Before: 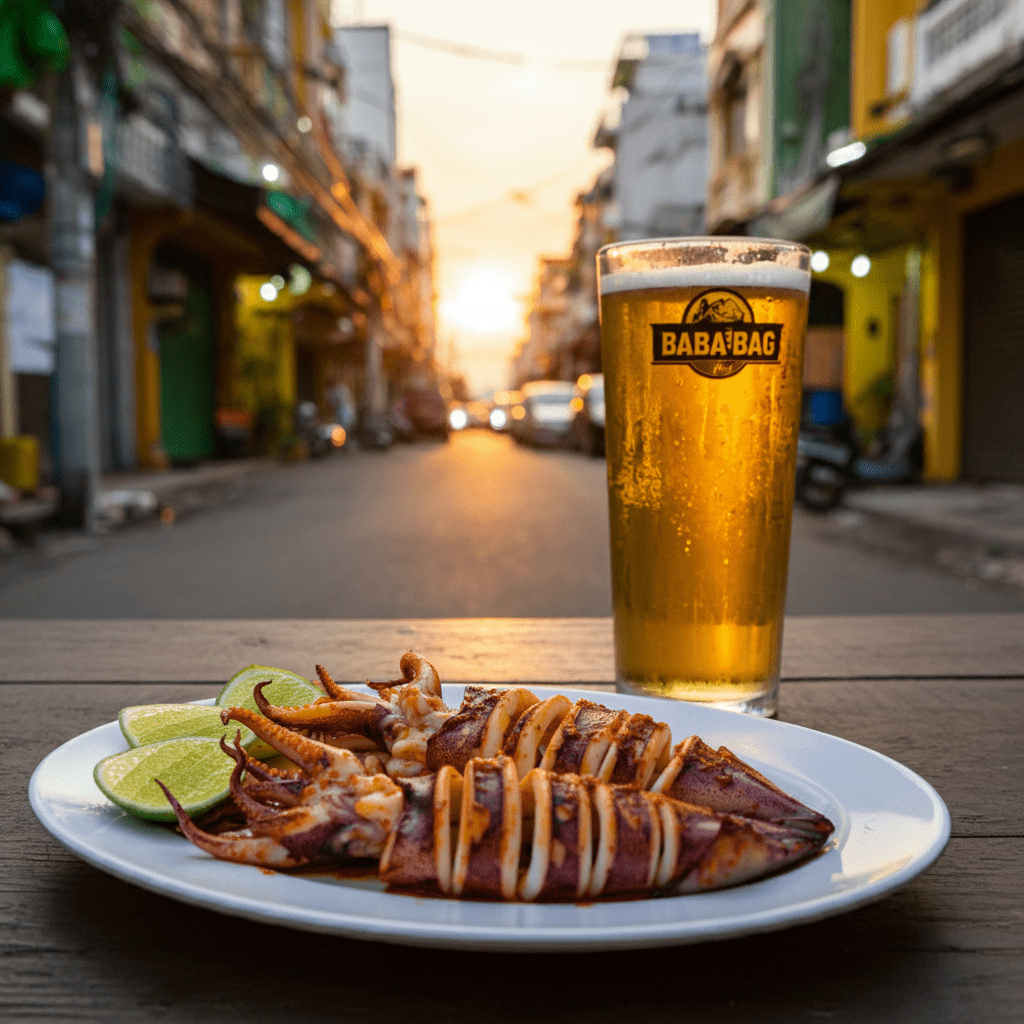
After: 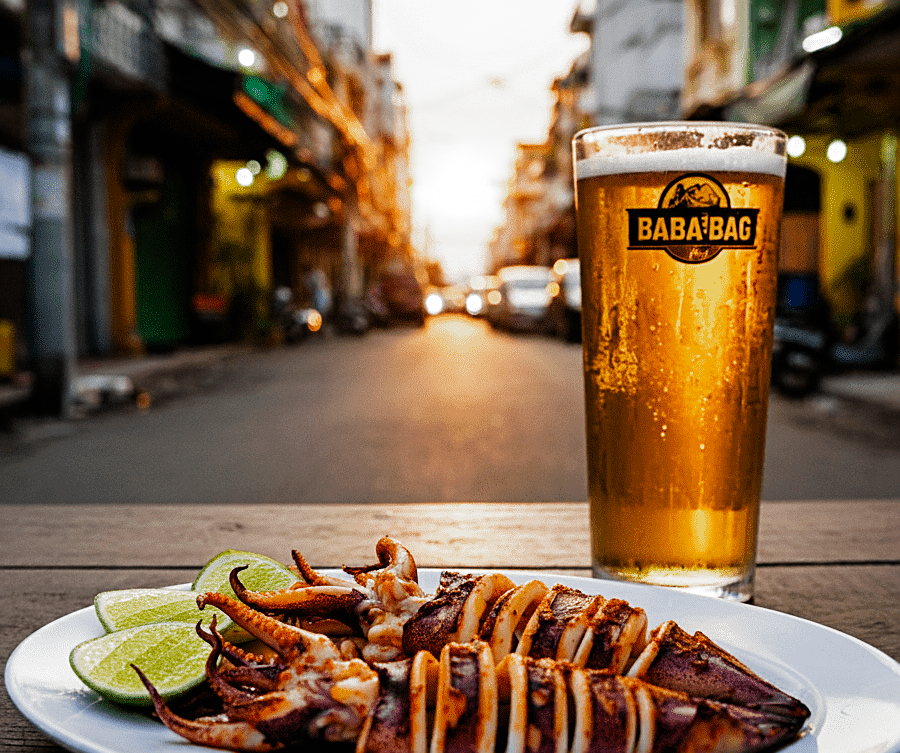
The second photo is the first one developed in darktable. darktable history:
filmic rgb: black relative exposure -6.43 EV, white relative exposure 2.43 EV, threshold 3 EV, hardness 5.27, latitude 0.1%, contrast 1.425, highlights saturation mix 2%, preserve chrominance no, color science v5 (2021), contrast in shadows safe, contrast in highlights safe, enable highlight reconstruction true
crop and rotate: left 2.425%, top 11.305%, right 9.6%, bottom 15.08%
sharpen: on, module defaults
